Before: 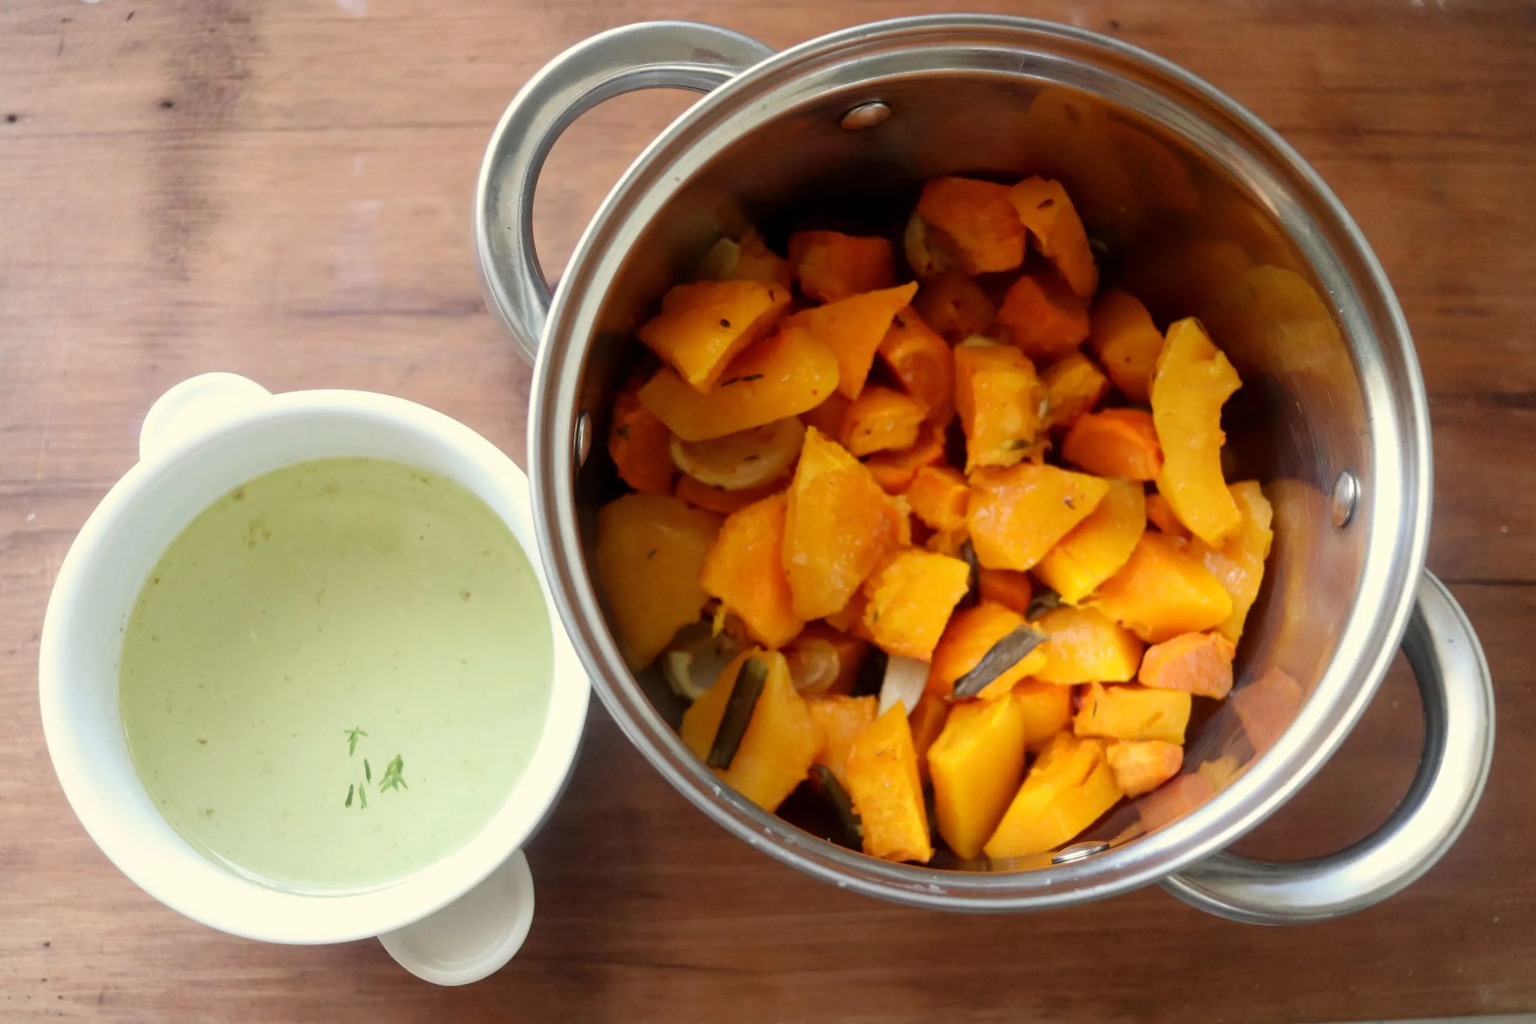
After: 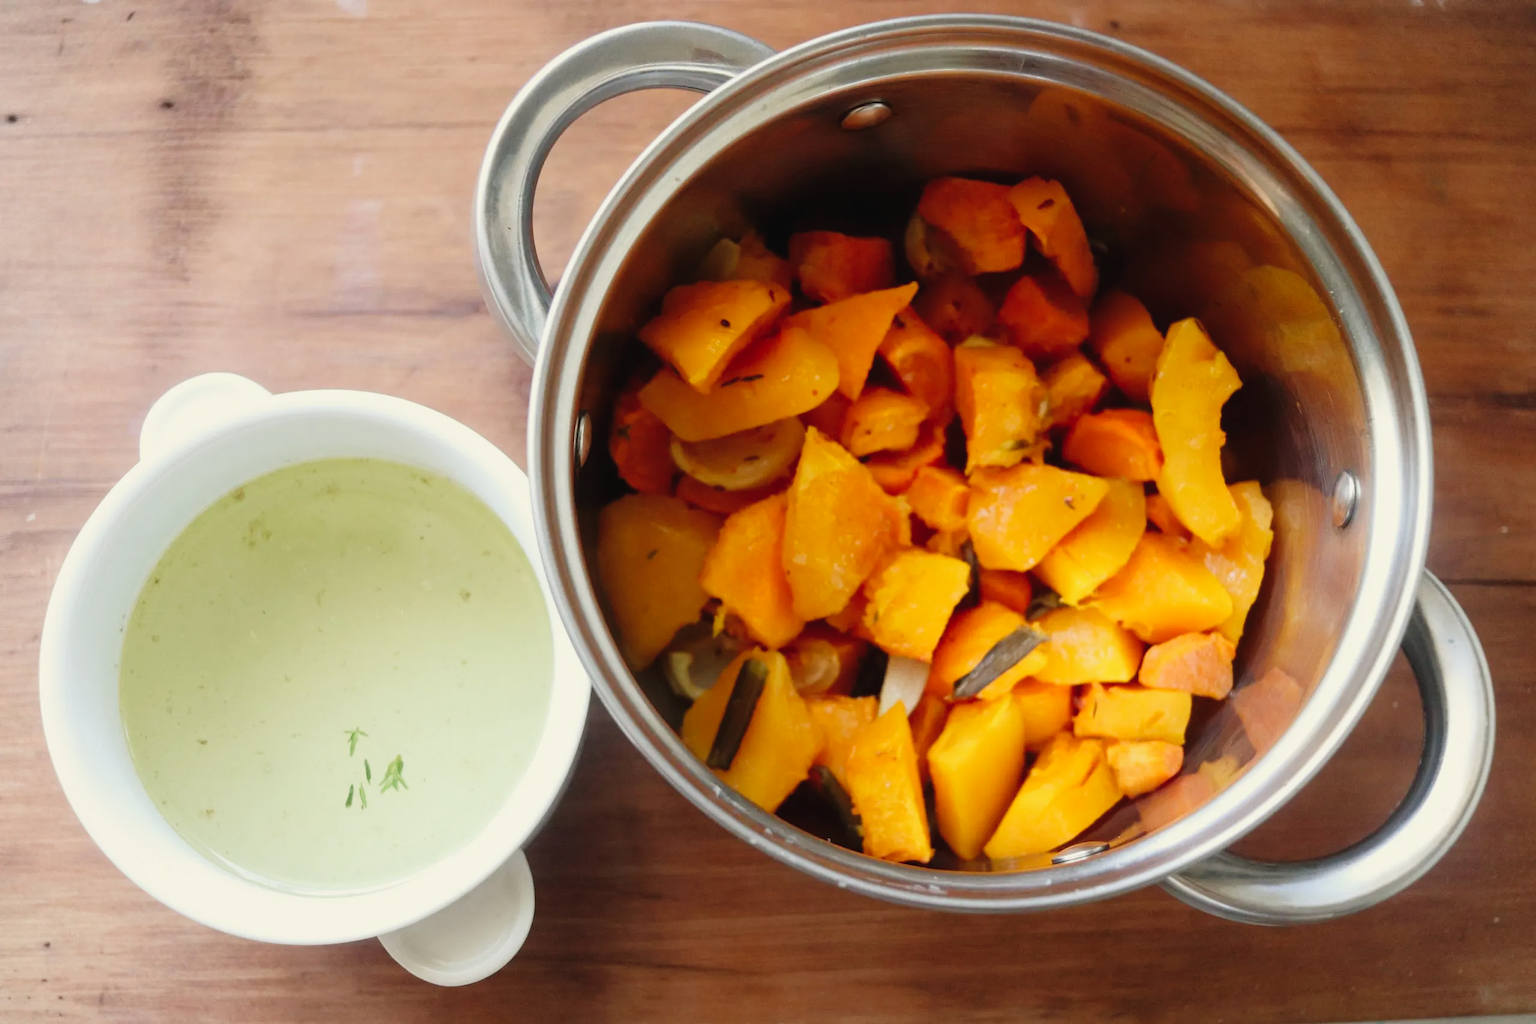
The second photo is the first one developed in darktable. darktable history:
tone curve: curves: ch0 [(0, 0.025) (0.15, 0.143) (0.452, 0.486) (0.751, 0.788) (1, 0.961)]; ch1 [(0, 0) (0.416, 0.4) (0.476, 0.469) (0.497, 0.494) (0.546, 0.571) (0.566, 0.607) (0.62, 0.657) (1, 1)]; ch2 [(0, 0) (0.386, 0.397) (0.505, 0.498) (0.547, 0.546) (0.579, 0.58) (1, 1)], preserve colors none
tone equalizer: mask exposure compensation -0.493 EV
